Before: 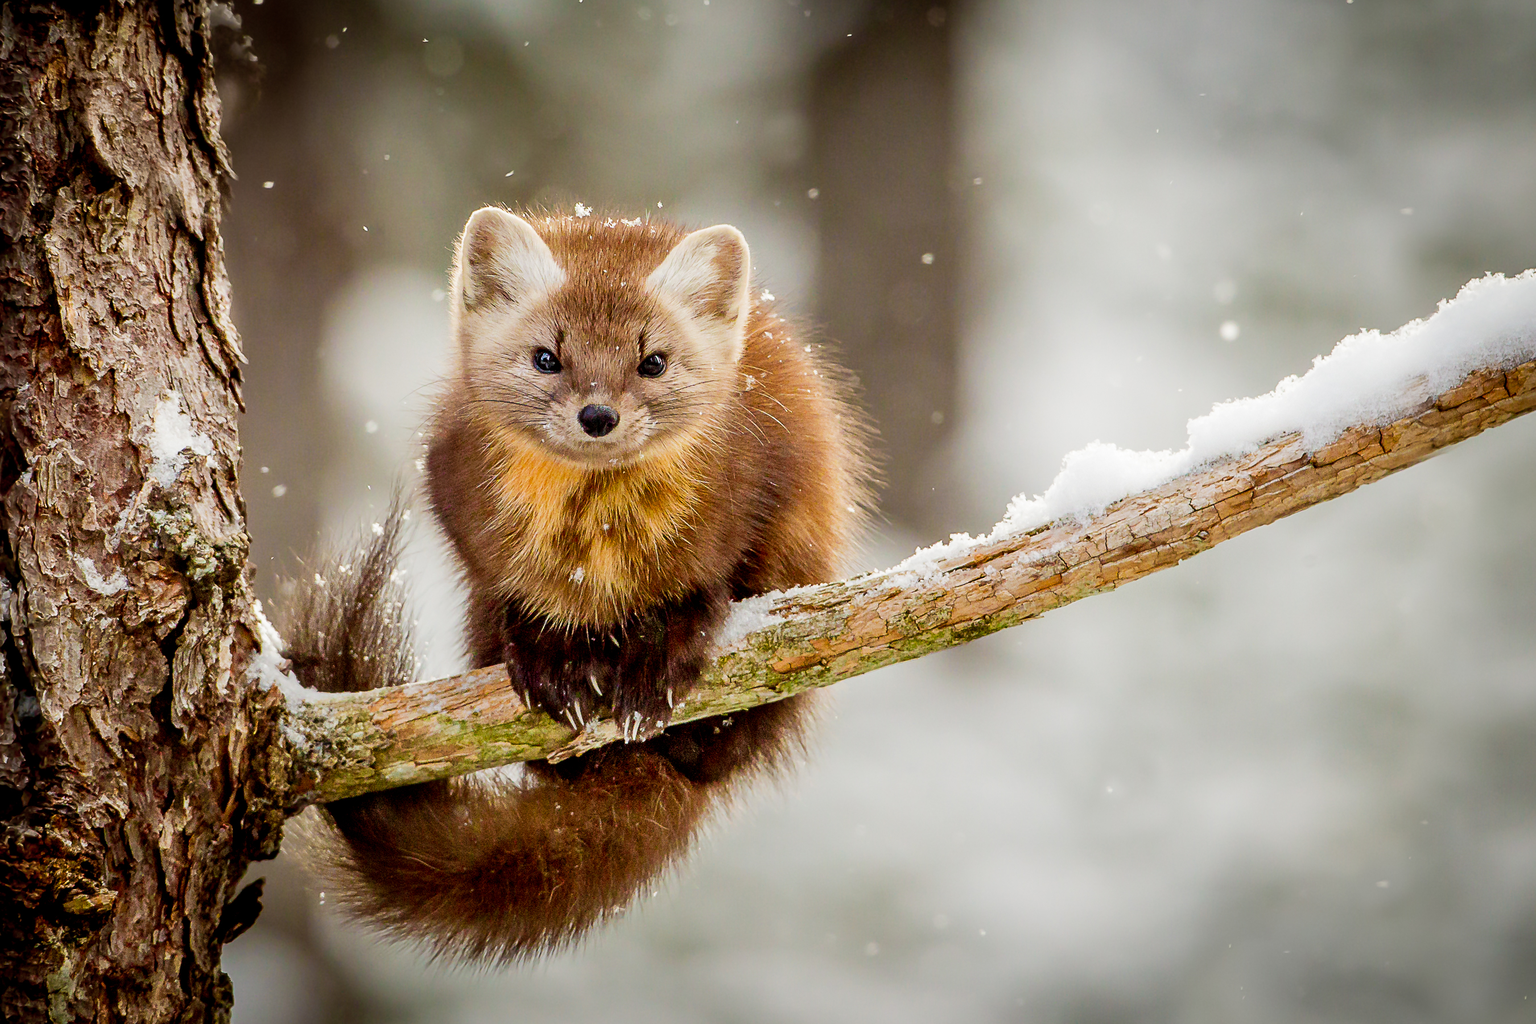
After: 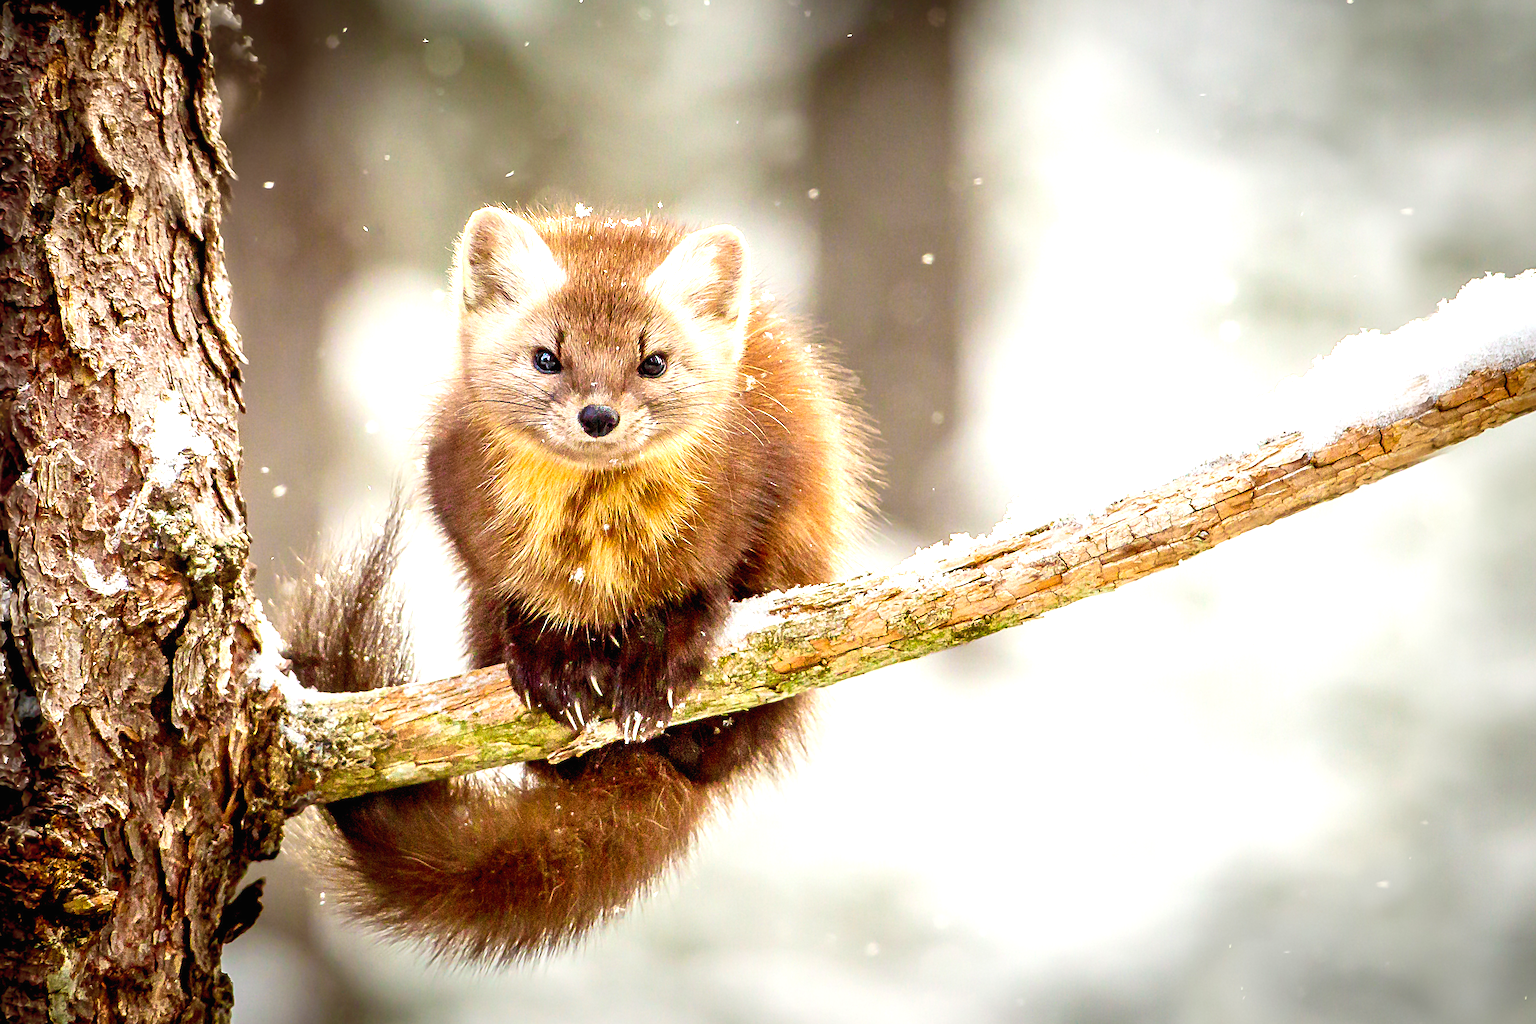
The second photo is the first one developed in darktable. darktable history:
rgb curve: curves: ch0 [(0, 0) (0.093, 0.159) (0.241, 0.265) (0.414, 0.42) (1, 1)], compensate middle gray true, preserve colors basic power
exposure: black level correction 0, exposure 1 EV, compensate exposure bias true, compensate highlight preservation false
